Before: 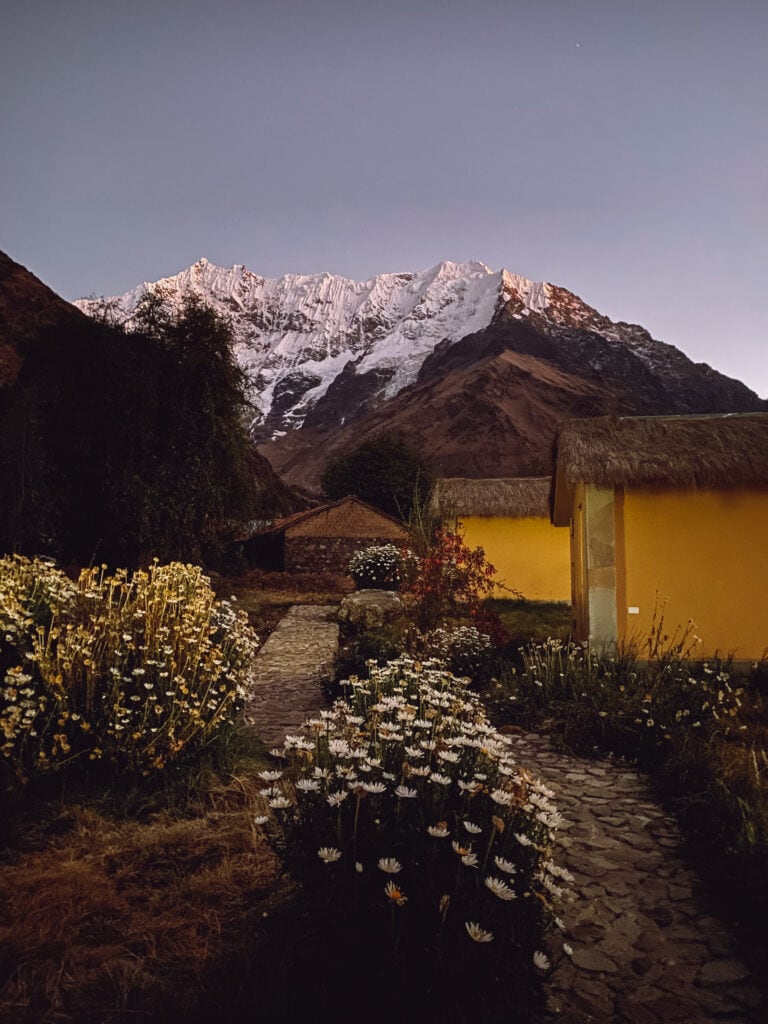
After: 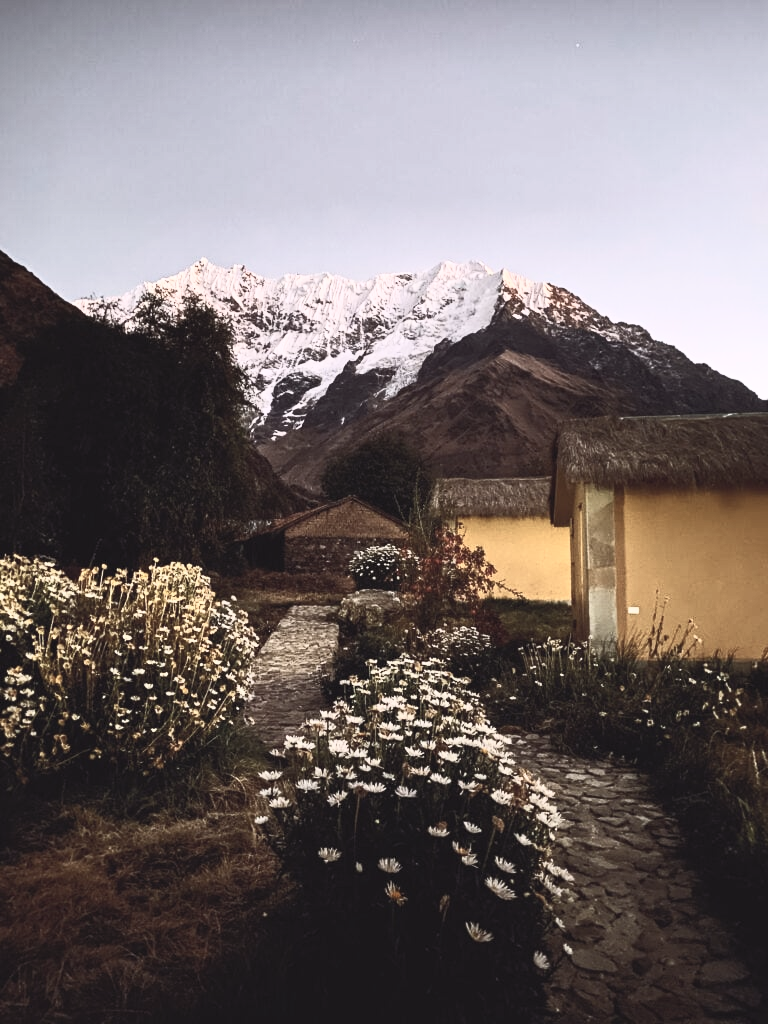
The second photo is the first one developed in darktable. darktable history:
contrast brightness saturation: contrast 0.575, brightness 0.567, saturation -0.339
color zones: curves: ch0 [(0, 0.5) (0.143, 0.5) (0.286, 0.5) (0.429, 0.5) (0.62, 0.489) (0.714, 0.445) (0.844, 0.496) (1, 0.5)]; ch1 [(0, 0.5) (0.143, 0.5) (0.286, 0.5) (0.429, 0.5) (0.571, 0.5) (0.714, 0.523) (0.857, 0.5) (1, 0.5)]
